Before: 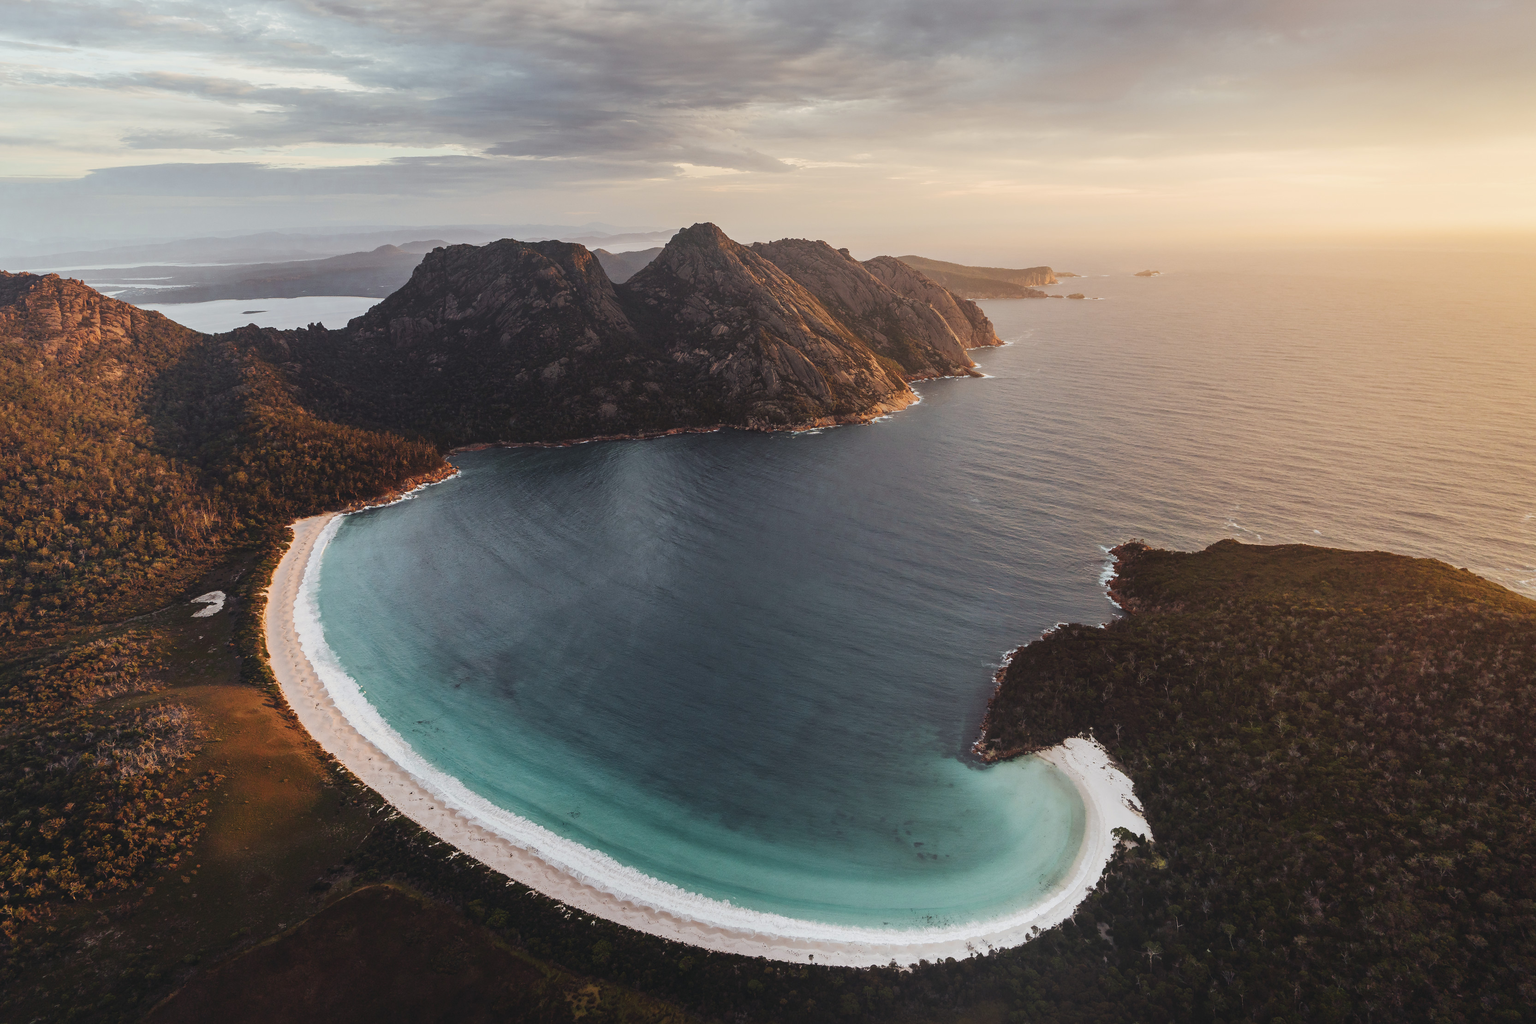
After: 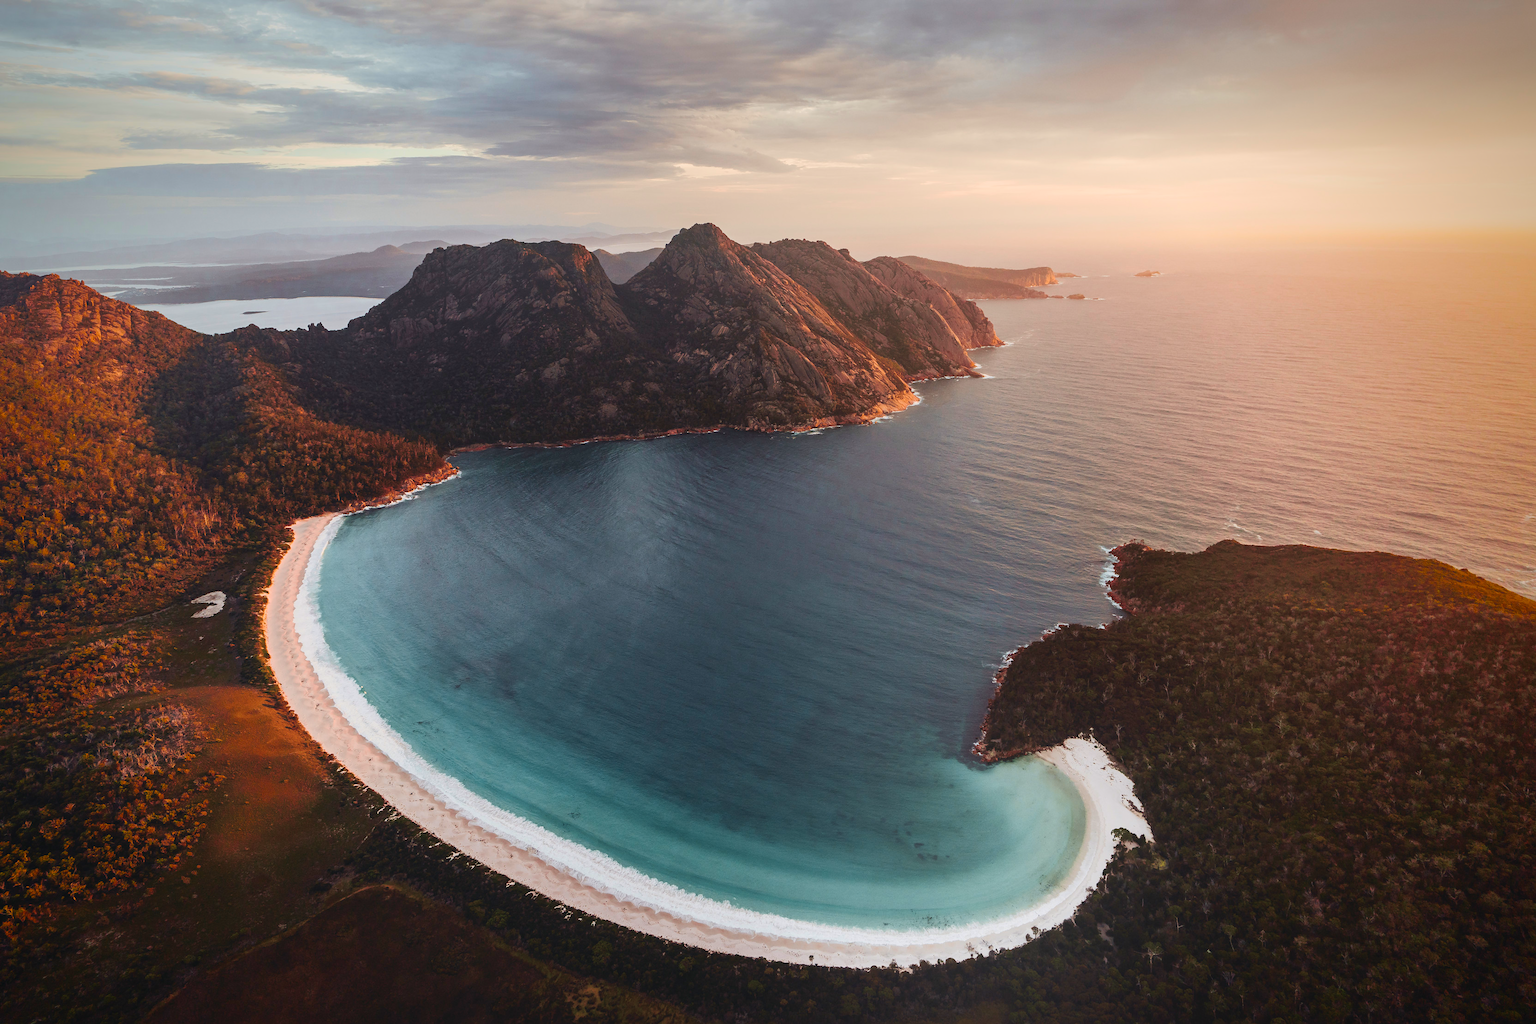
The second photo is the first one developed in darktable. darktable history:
vignetting: fall-off start 67.21%, saturation 0.366, width/height ratio 1.014, unbound false
tone curve: curves: ch0 [(0, 0.024) (0.119, 0.146) (0.474, 0.485) (0.718, 0.739) (0.817, 0.839) (1, 0.998)]; ch1 [(0, 0) (0.377, 0.416) (0.439, 0.451) (0.477, 0.477) (0.501, 0.503) (0.538, 0.544) (0.58, 0.602) (0.664, 0.676) (0.783, 0.804) (1, 1)]; ch2 [(0, 0) (0.38, 0.405) (0.463, 0.456) (0.498, 0.497) (0.524, 0.535) (0.578, 0.576) (0.648, 0.665) (1, 1)], color space Lab, independent channels, preserve colors none
